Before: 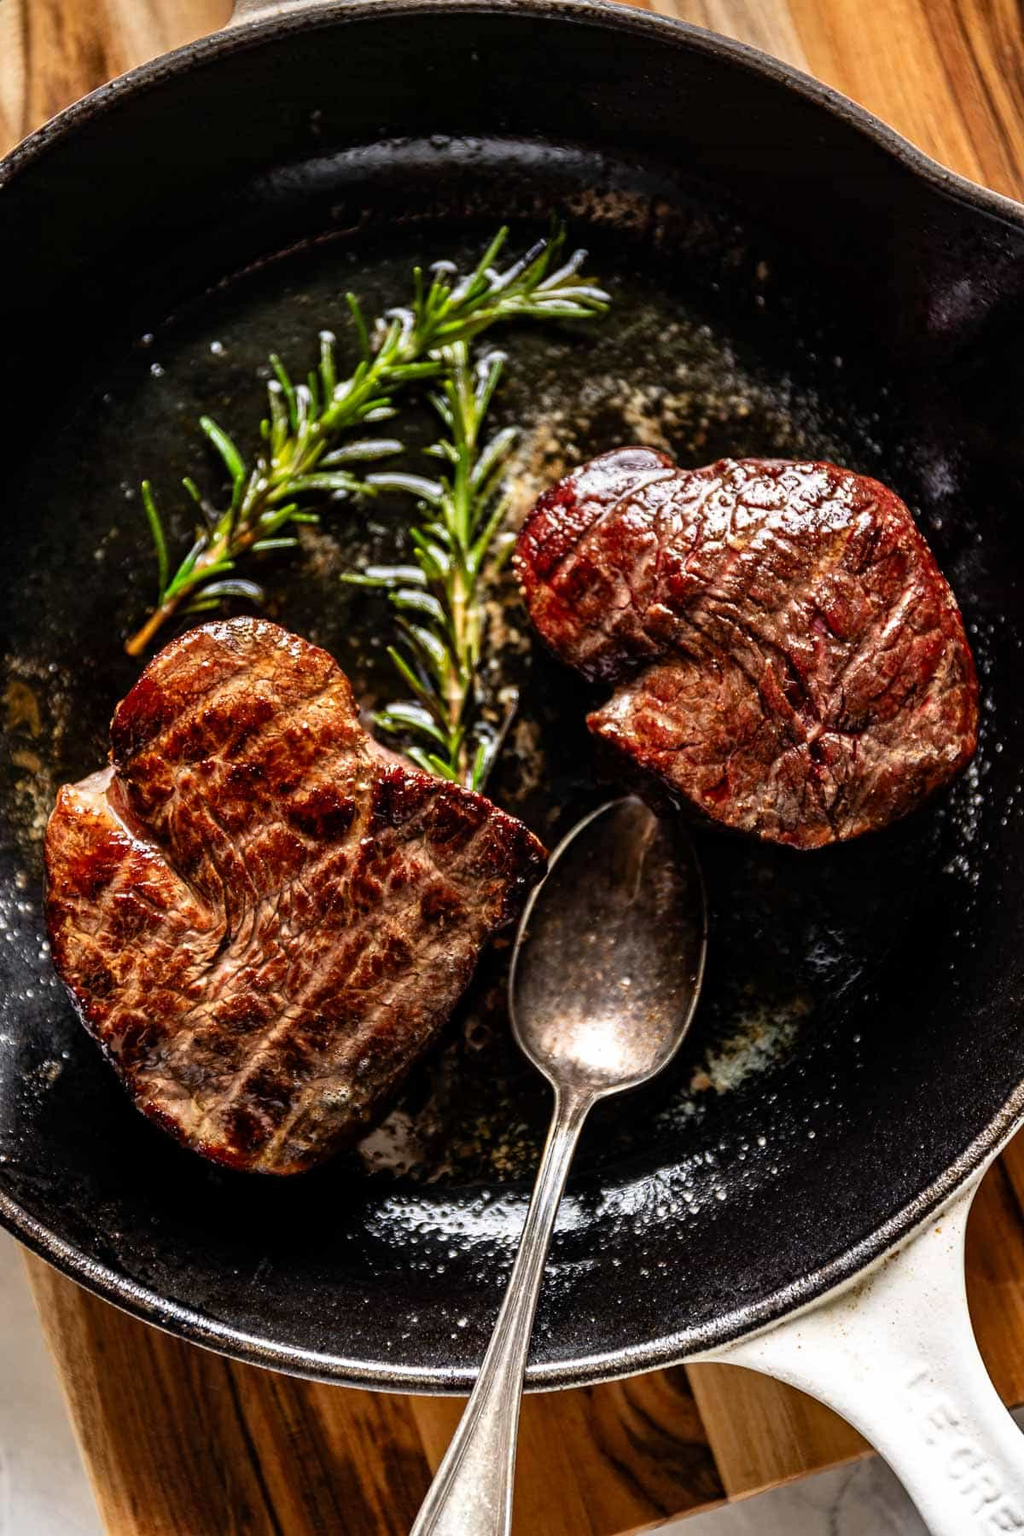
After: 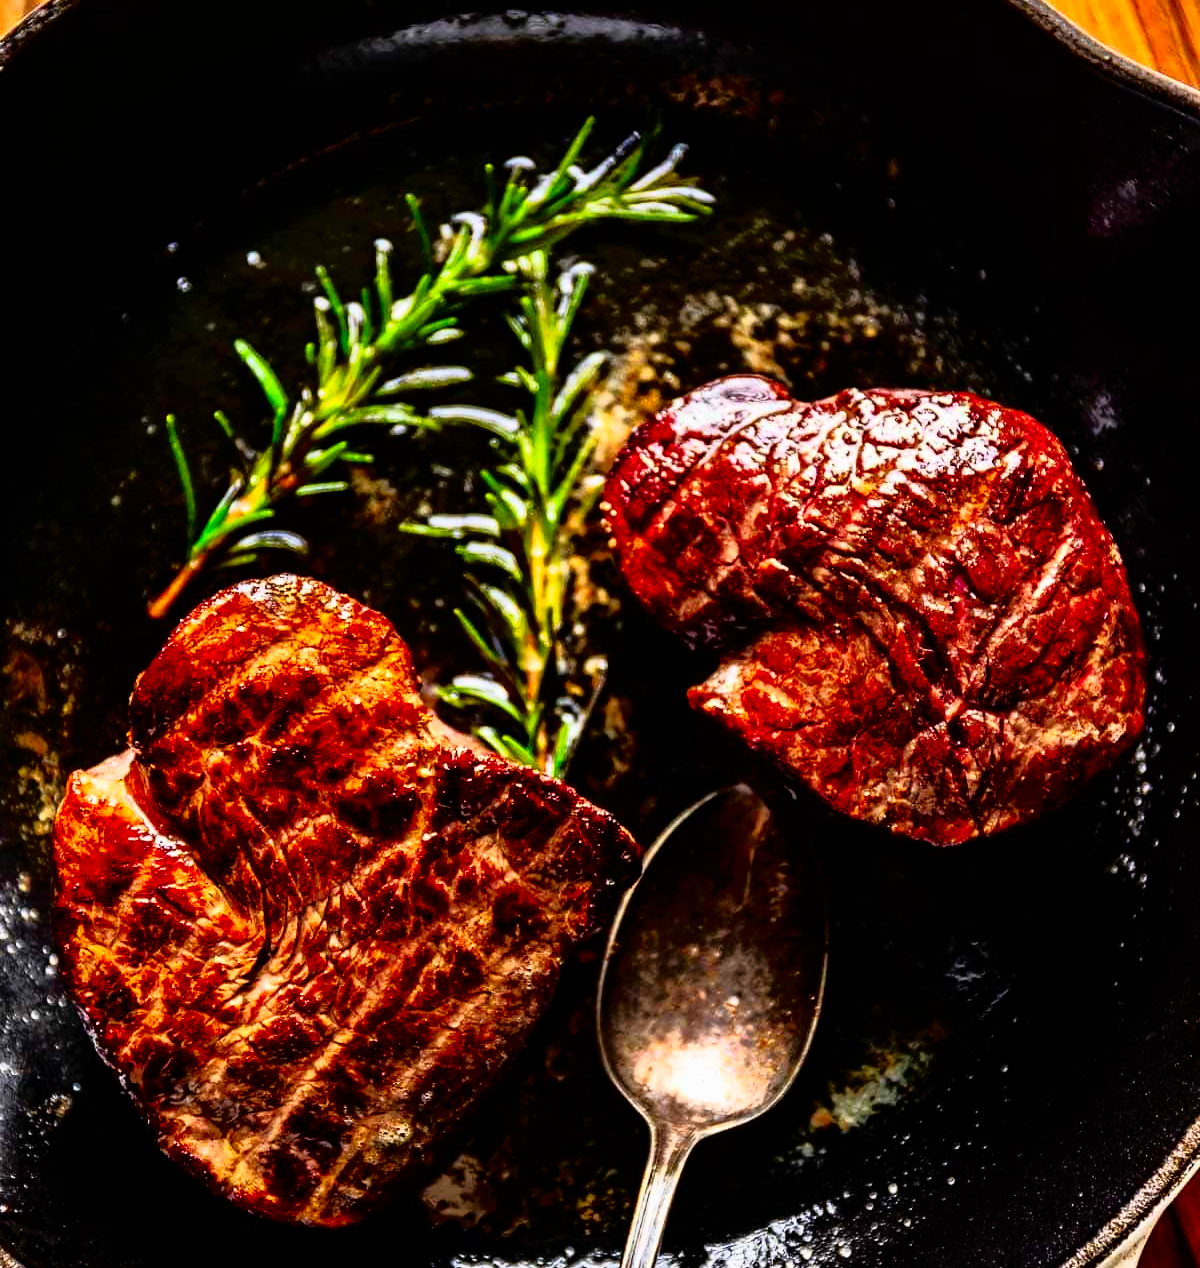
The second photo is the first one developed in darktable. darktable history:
crop and rotate: top 8.33%, bottom 21.206%
contrast brightness saturation: contrast 0.265, brightness 0.021, saturation 0.878
tone equalizer: -8 EV -1.86 EV, -7 EV -1.14 EV, -6 EV -1.62 EV, edges refinement/feathering 500, mask exposure compensation -1.57 EV, preserve details no
